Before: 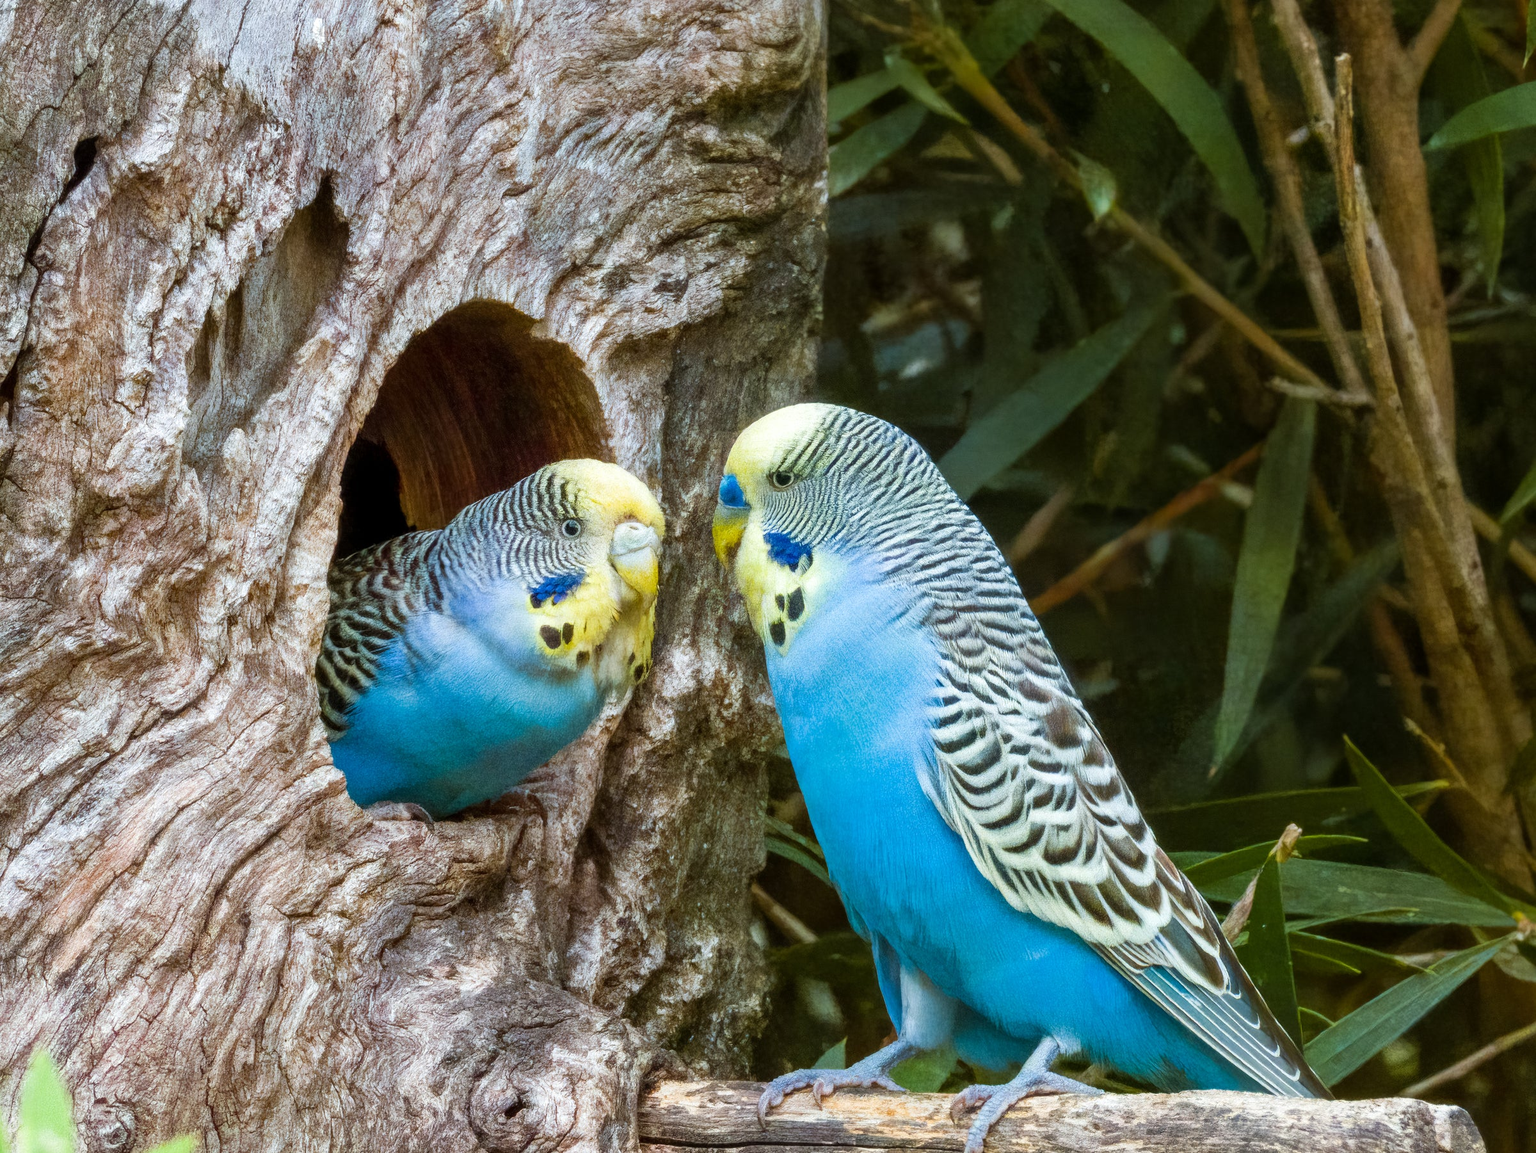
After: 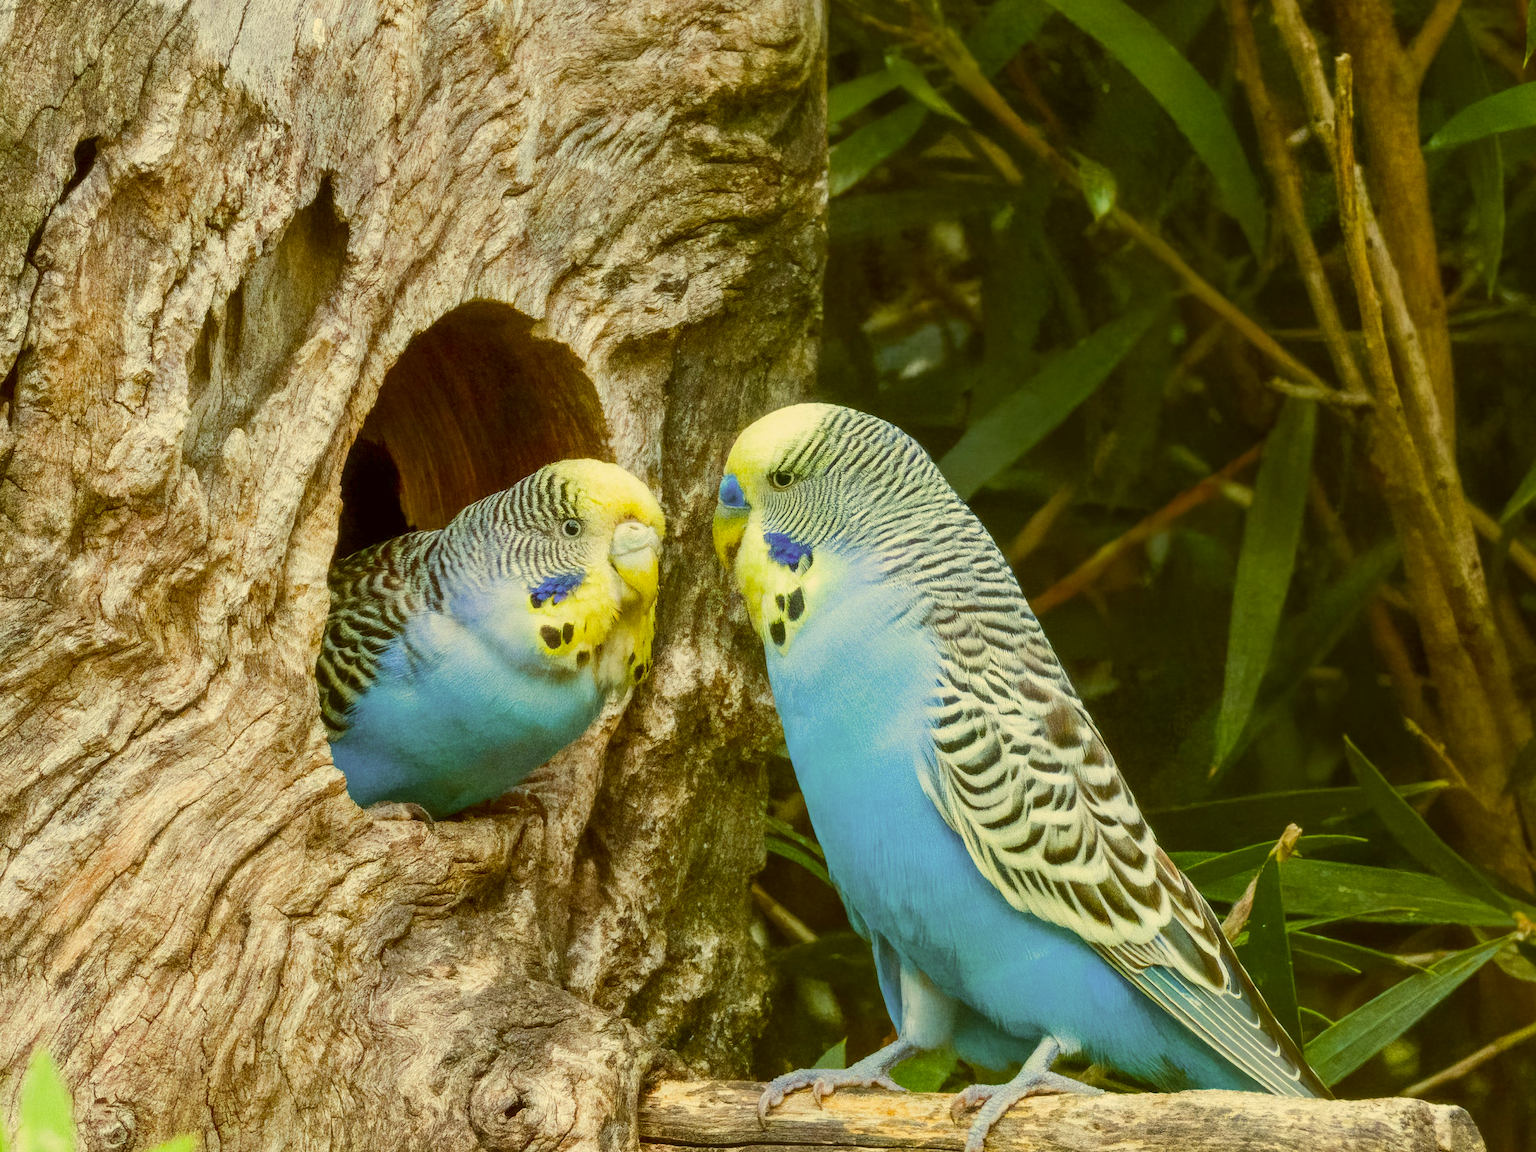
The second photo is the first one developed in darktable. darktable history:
tone equalizer: -8 EV -0.75 EV, -7 EV -0.7 EV, -6 EV -0.6 EV, -5 EV -0.4 EV, -3 EV 0.4 EV, -2 EV 0.6 EV, -1 EV 0.7 EV, +0 EV 0.75 EV, edges refinement/feathering 500, mask exposure compensation -1.57 EV, preserve details no
color correction: highlights a* 0.162, highlights b* 29.53, shadows a* -0.162, shadows b* 21.09
color balance rgb: contrast -30%
